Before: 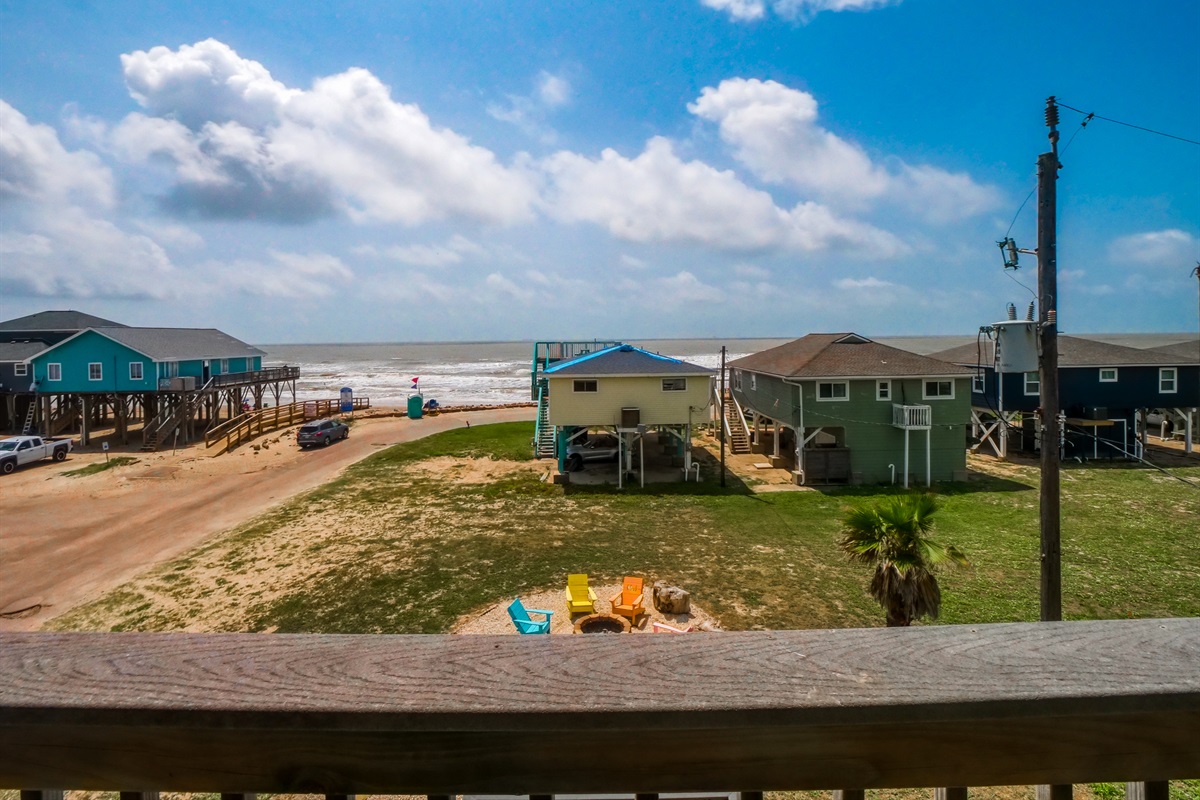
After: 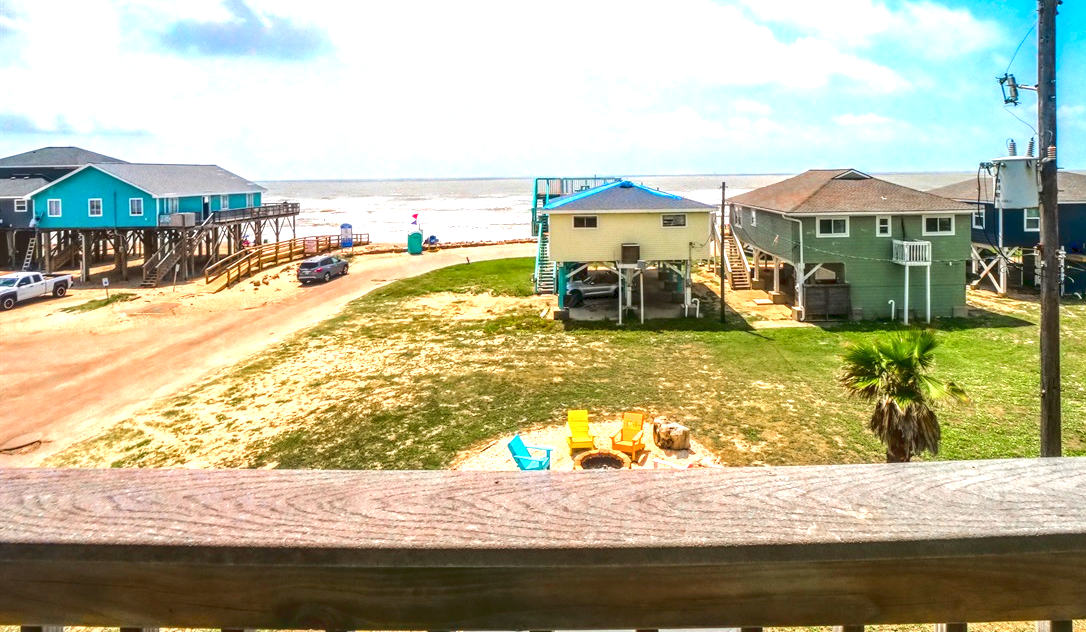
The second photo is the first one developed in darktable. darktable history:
crop: top 20.567%, right 9.472%, bottom 0.336%
tone curve: curves: ch0 [(0, 0) (0.003, 0.068) (0.011, 0.079) (0.025, 0.092) (0.044, 0.107) (0.069, 0.121) (0.1, 0.134) (0.136, 0.16) (0.177, 0.198) (0.224, 0.242) (0.277, 0.312) (0.335, 0.384) (0.399, 0.461) (0.468, 0.539) (0.543, 0.622) (0.623, 0.691) (0.709, 0.763) (0.801, 0.833) (0.898, 0.909) (1, 1)], color space Lab, linked channels, preserve colors none
local contrast: on, module defaults
exposure: exposure 1.502 EV, compensate highlight preservation false
